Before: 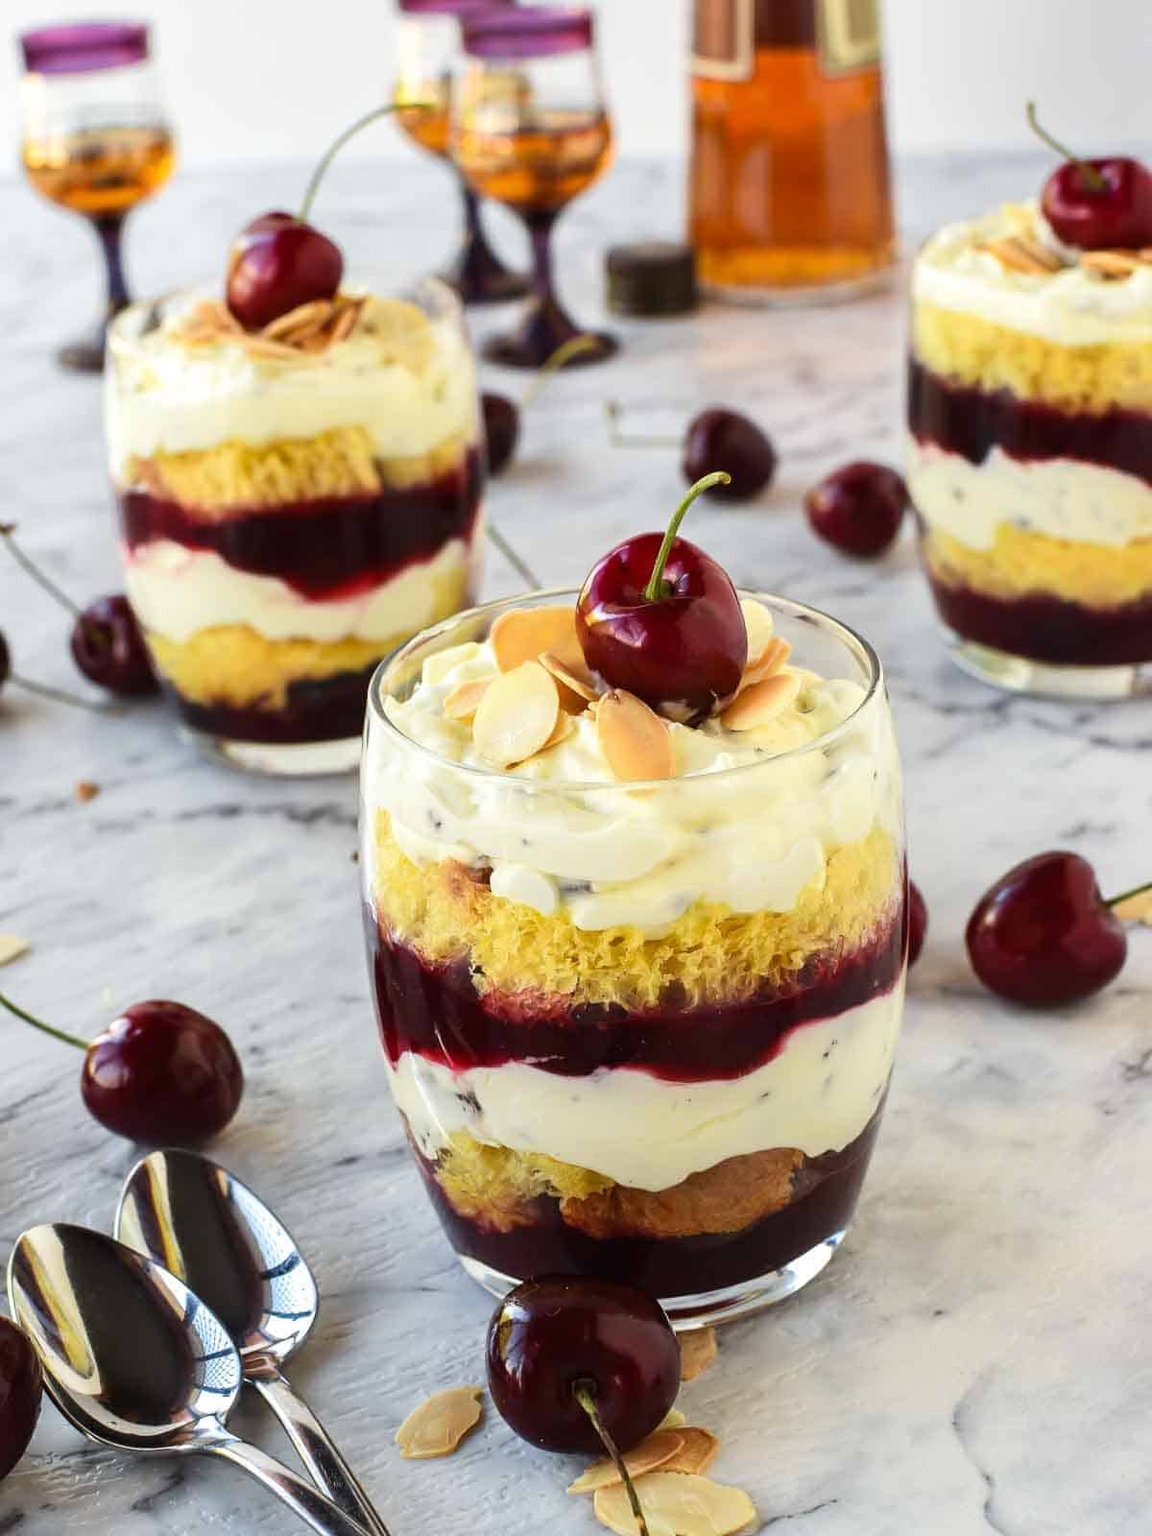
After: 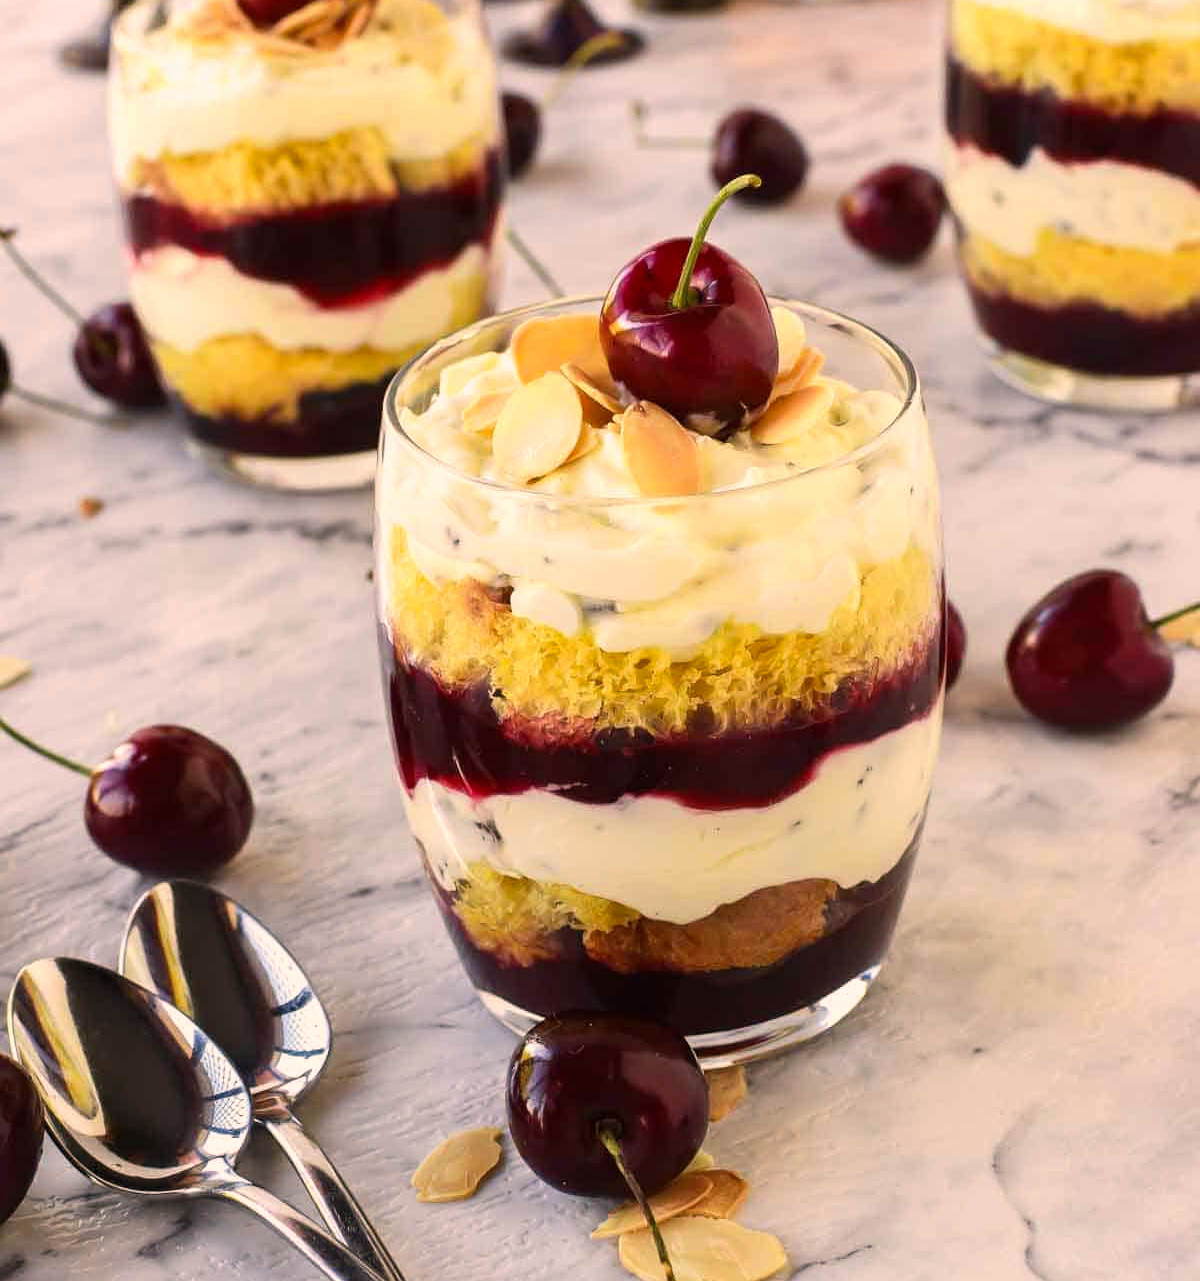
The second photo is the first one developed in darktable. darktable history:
crop and rotate: top 19.925%
color correction: highlights a* 11.63, highlights b* 11.49
